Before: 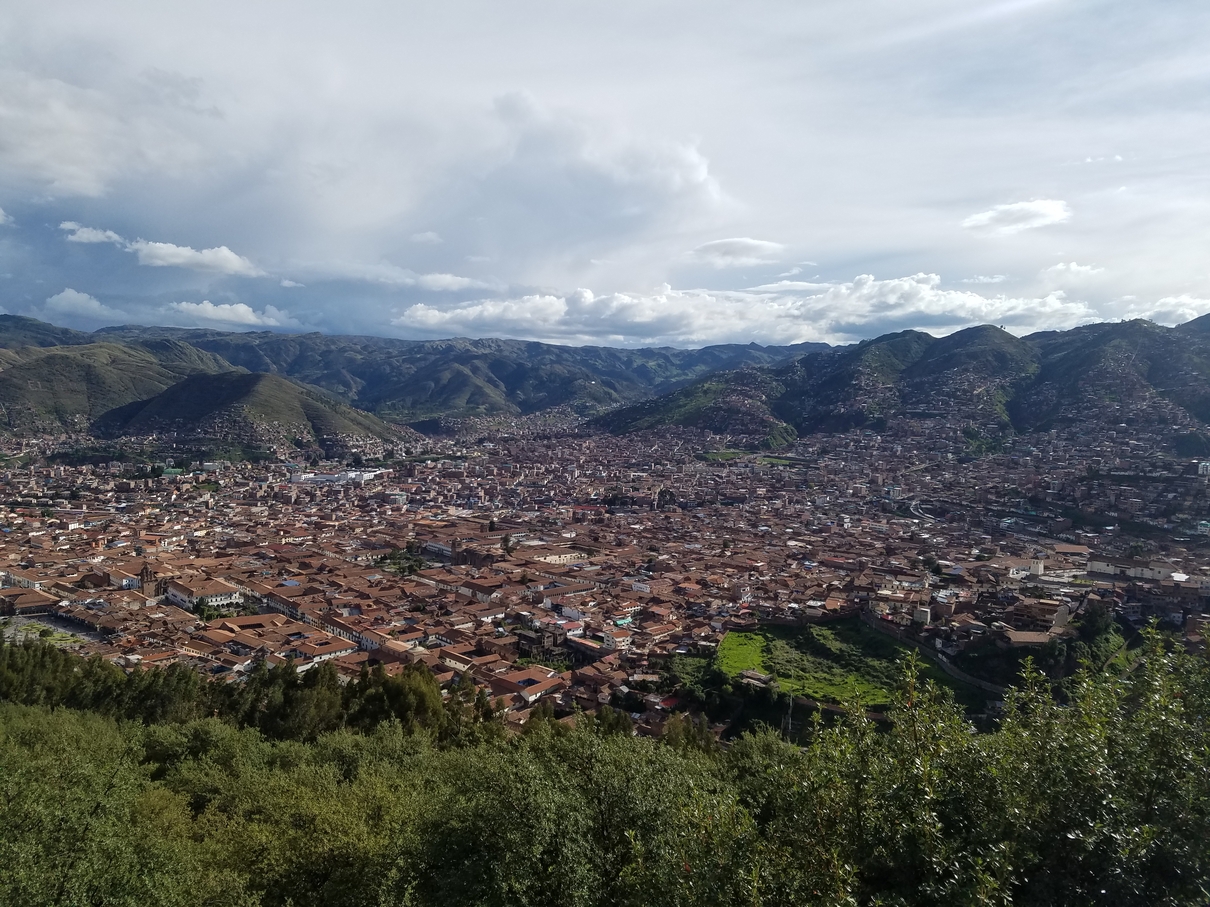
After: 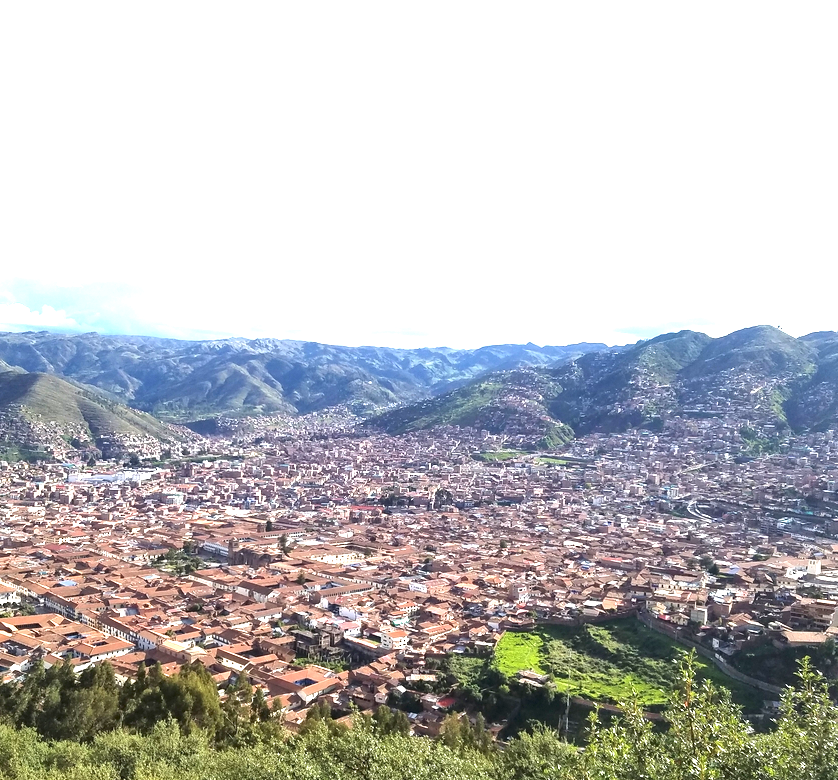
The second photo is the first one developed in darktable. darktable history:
crop: left 18.479%, right 12.2%, bottom 13.971%
exposure: black level correction 0, exposure 2.138 EV, compensate exposure bias true, compensate highlight preservation false
